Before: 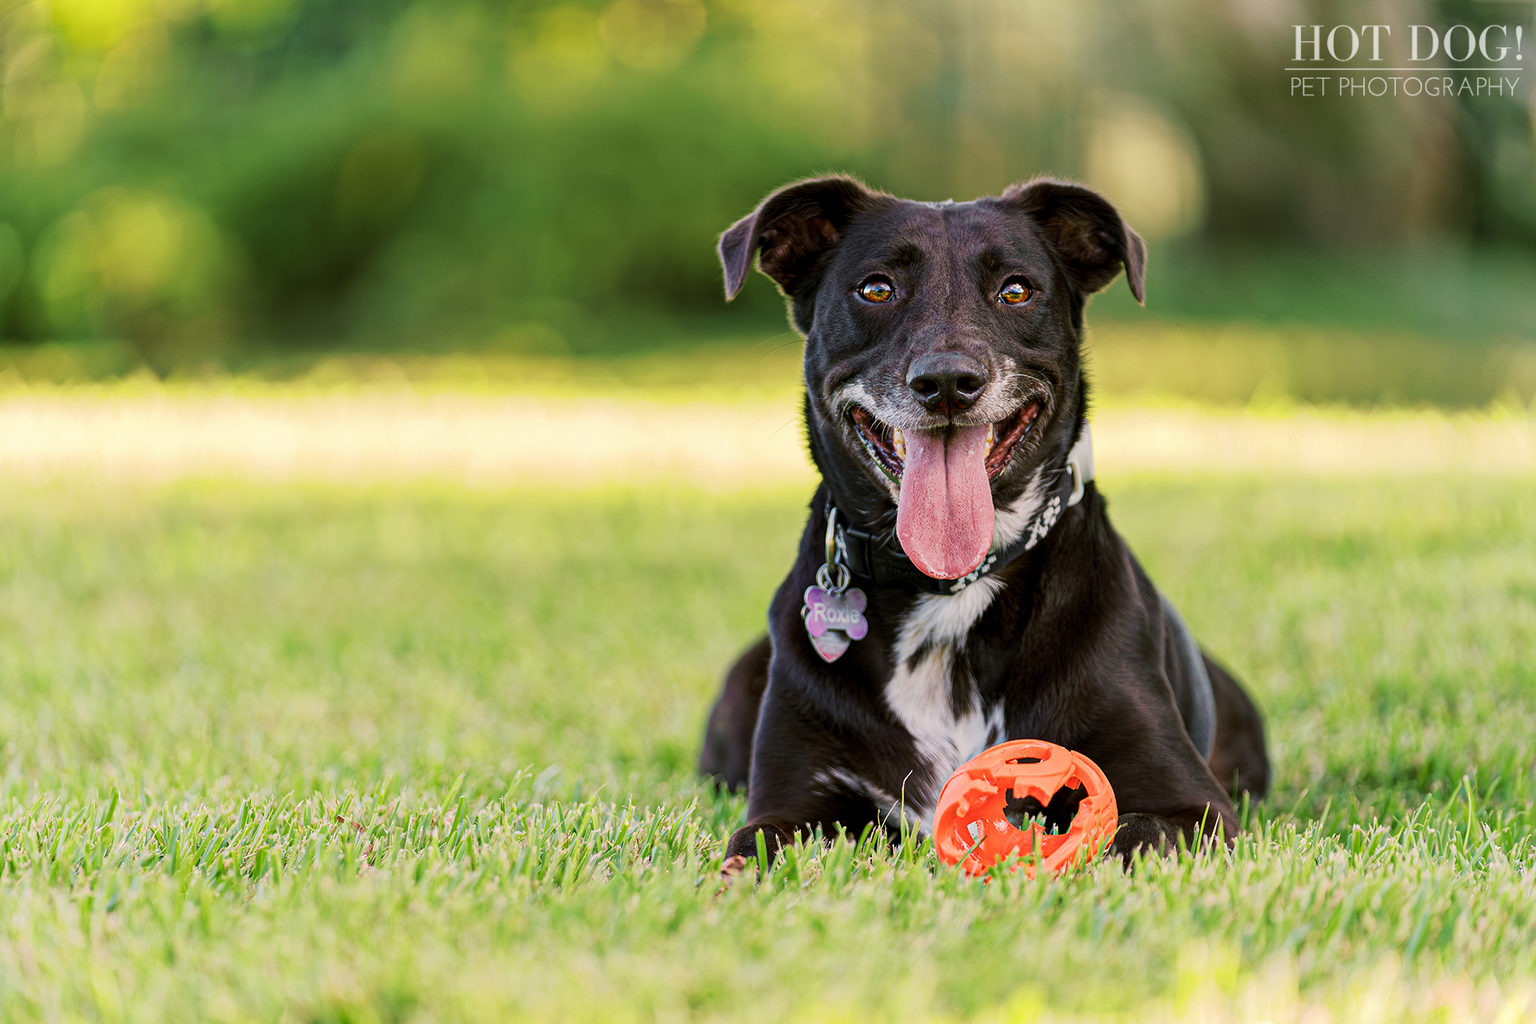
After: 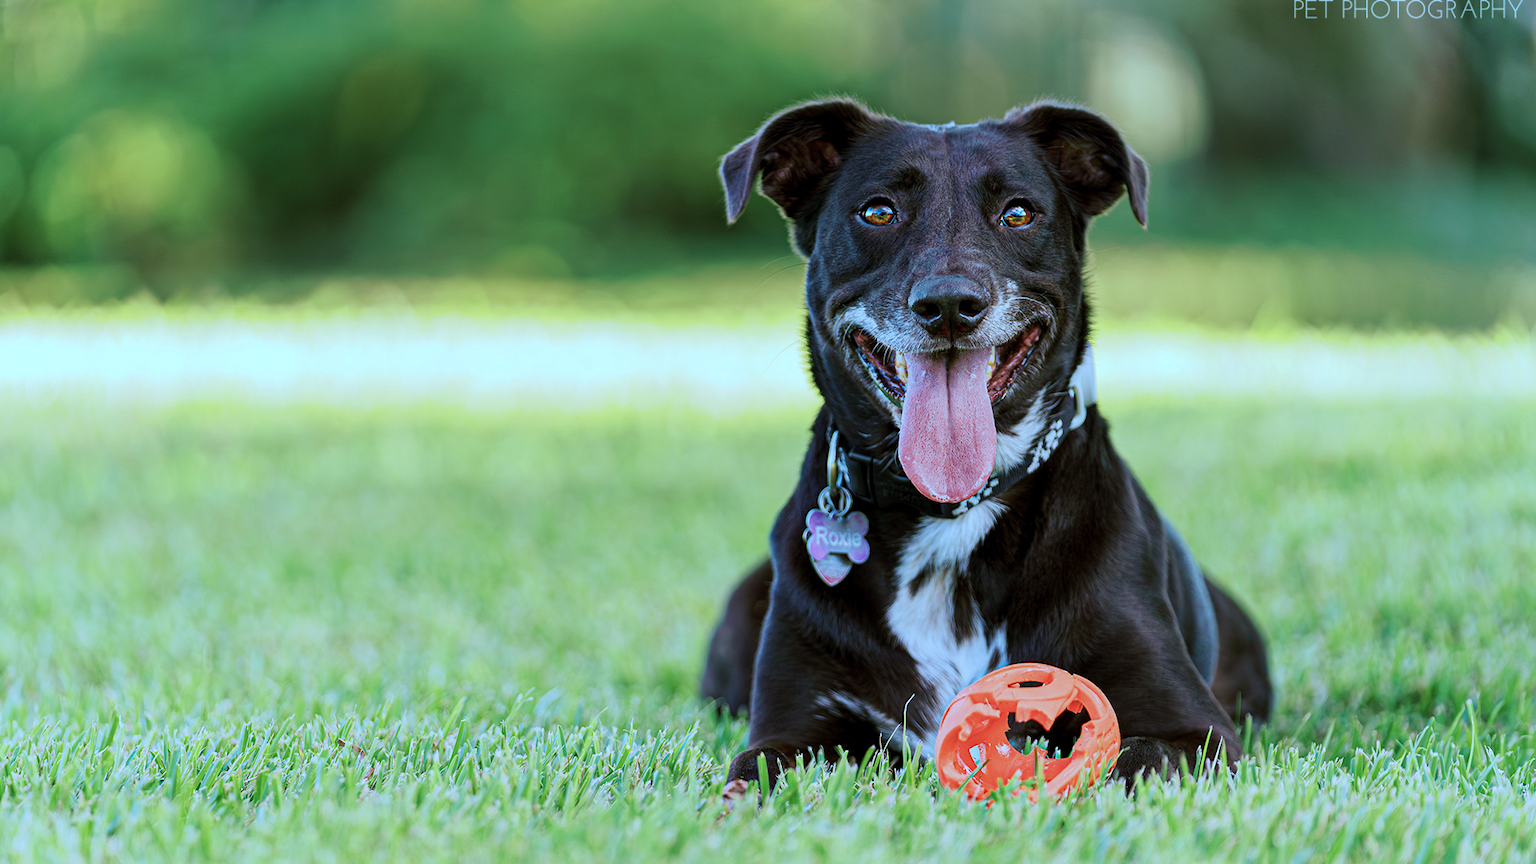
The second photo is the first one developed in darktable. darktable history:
color correction: highlights a* -9.73, highlights b* -21.22
crop: top 7.625%, bottom 8.027%
white balance: red 0.924, blue 1.095
